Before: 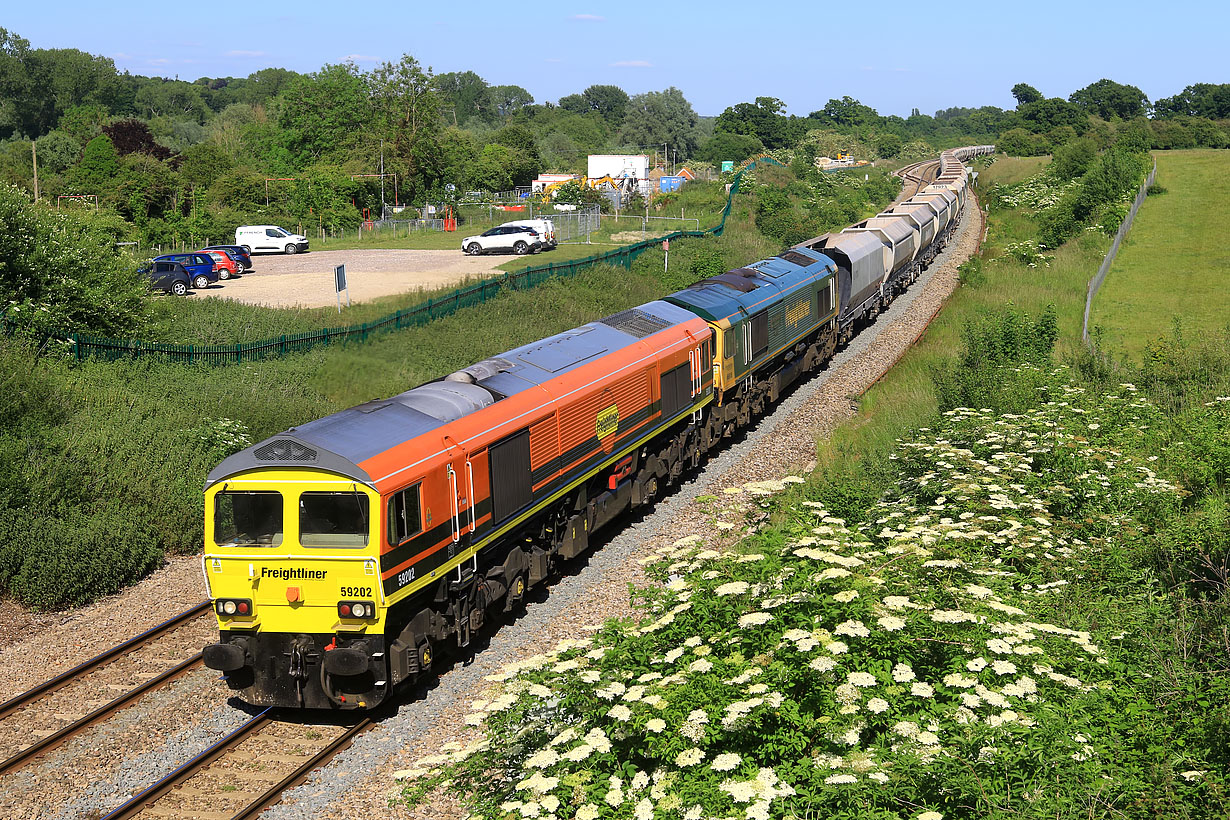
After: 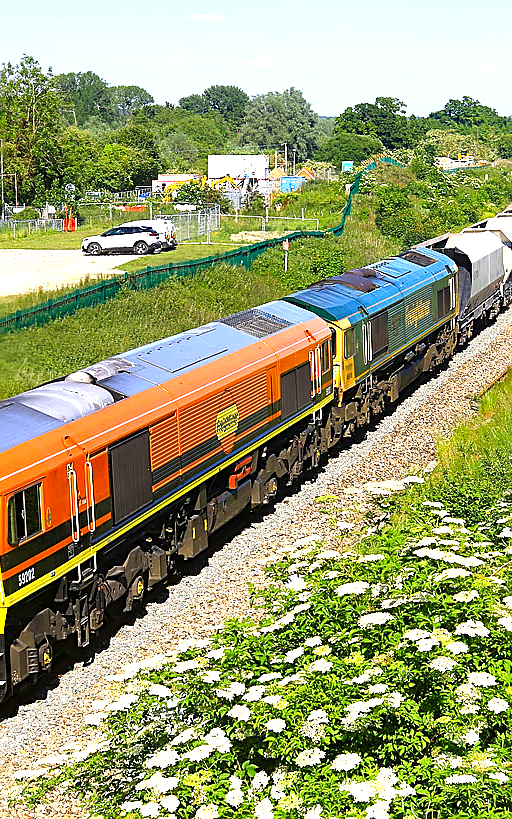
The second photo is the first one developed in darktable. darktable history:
sharpen: on, module defaults
crop: left 30.923%, right 27.427%
color balance rgb: highlights gain › luminance 18.006%, perceptual saturation grading › global saturation 27.62%, perceptual saturation grading › highlights -25.83%, perceptual saturation grading › shadows 24.811%, perceptual brilliance grading › global brilliance 24.897%, global vibrance 14.225%
